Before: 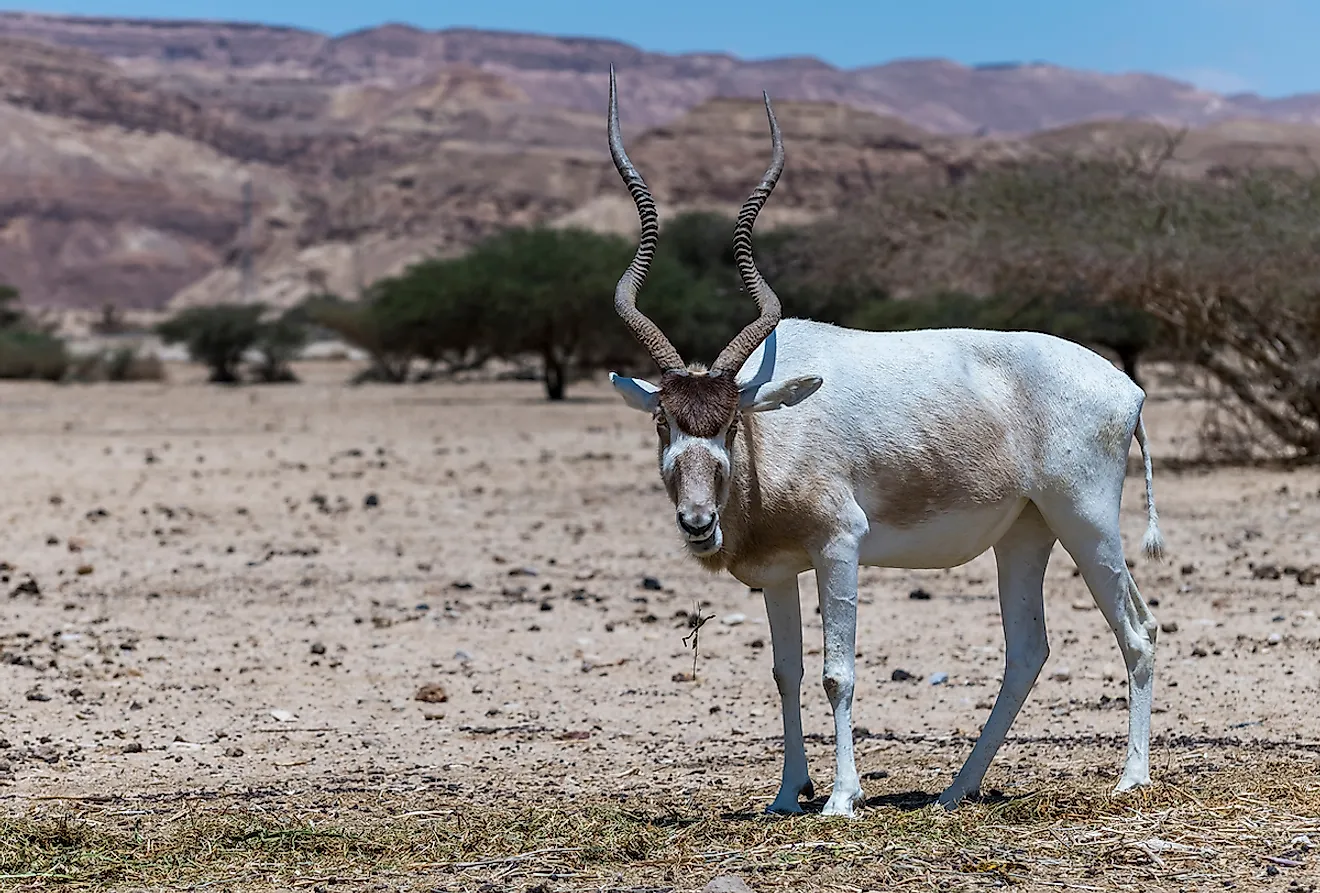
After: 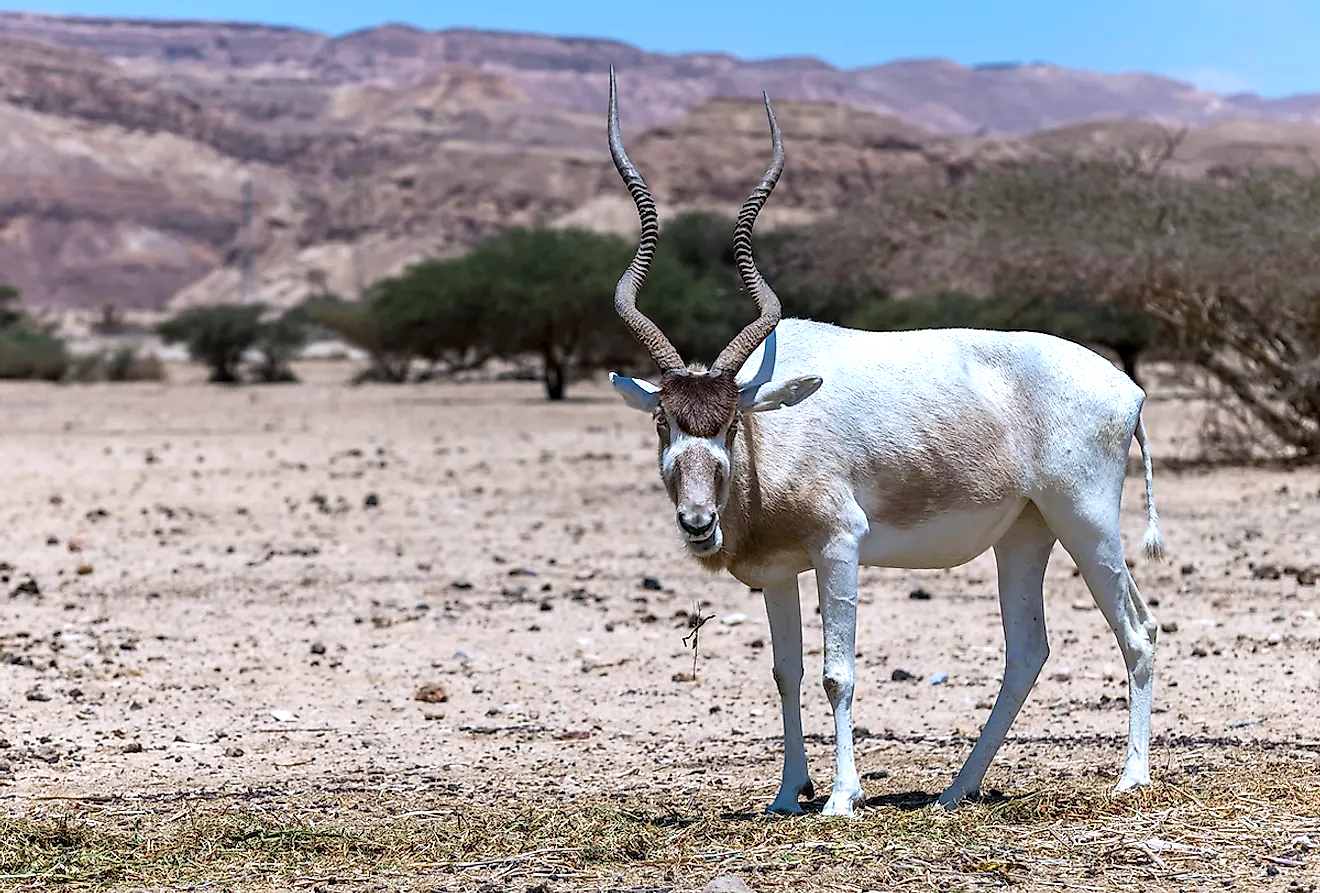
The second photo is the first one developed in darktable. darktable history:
white balance: red 1.004, blue 1.024
levels: mode automatic, black 0.023%, white 99.97%, levels [0.062, 0.494, 0.925]
exposure: black level correction 0.001, exposure 0.5 EV, compensate exposure bias true, compensate highlight preservation false
